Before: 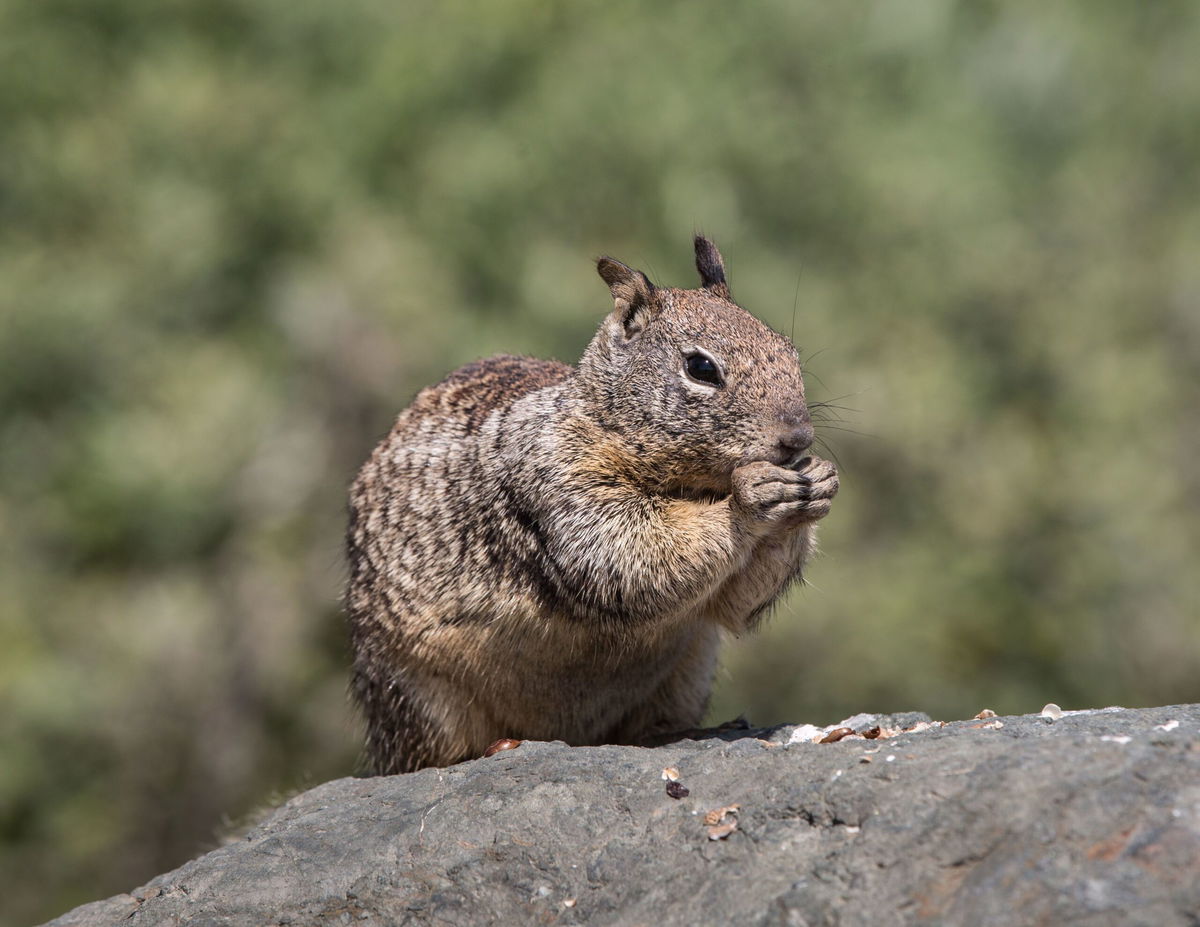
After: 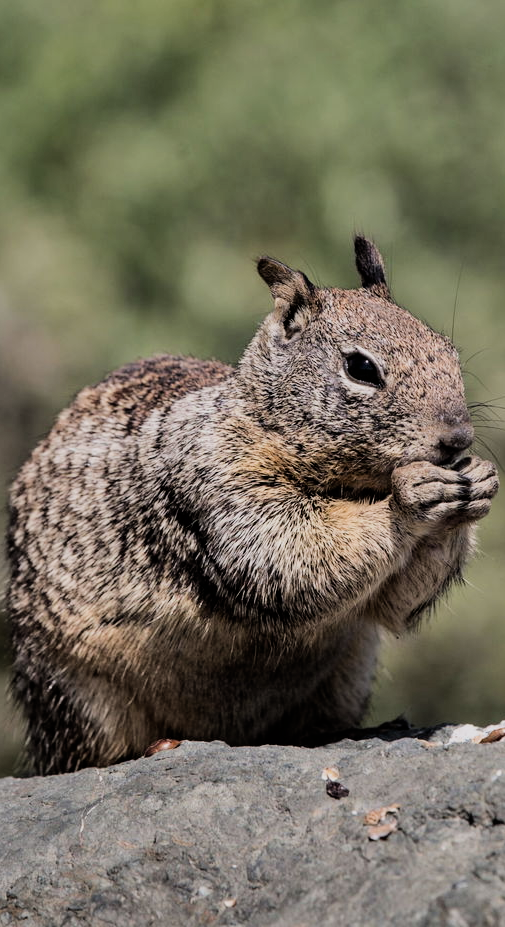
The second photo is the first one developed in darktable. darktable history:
exposure: exposure -0.055 EV, compensate highlight preservation false
filmic rgb: black relative exposure -7.5 EV, white relative exposure 5 EV, hardness 3.32, contrast 1.297
crop: left 28.335%, right 29.568%
shadows and highlights: soften with gaussian
